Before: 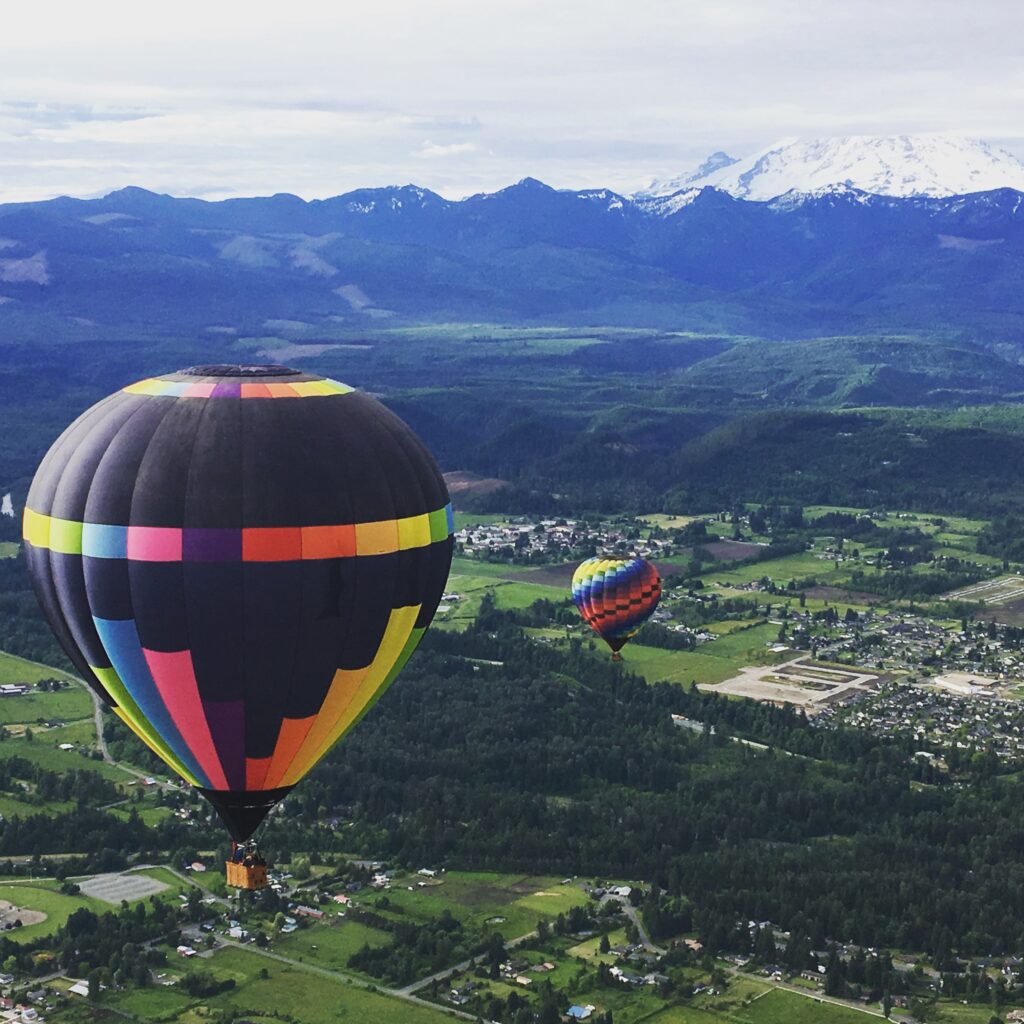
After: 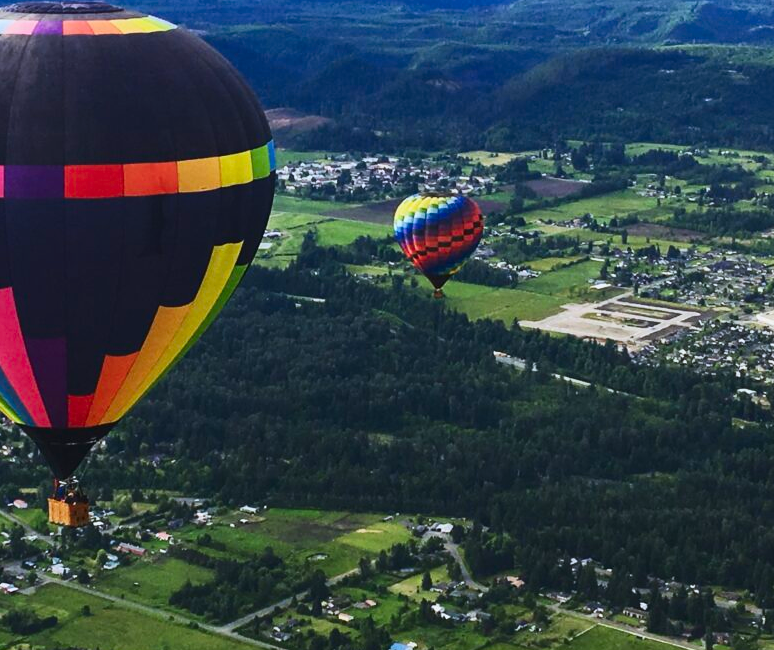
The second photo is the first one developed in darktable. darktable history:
contrast brightness saturation: contrast 0.182, saturation 0.301
crop and rotate: left 17.407%, top 35.514%, right 7.006%, bottom 0.959%
color correction: highlights a* -0.081, highlights b* -6.03, shadows a* -0.147, shadows b* -0.071
